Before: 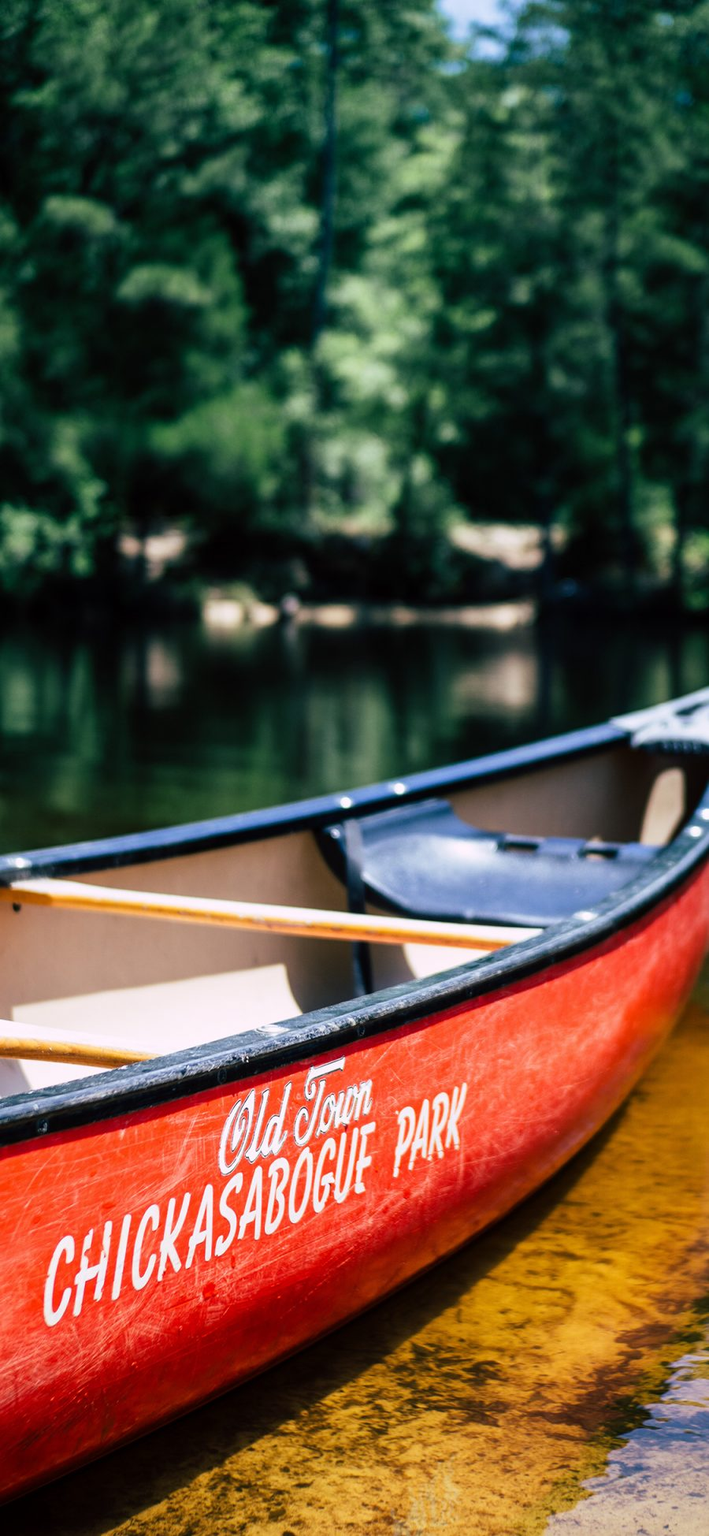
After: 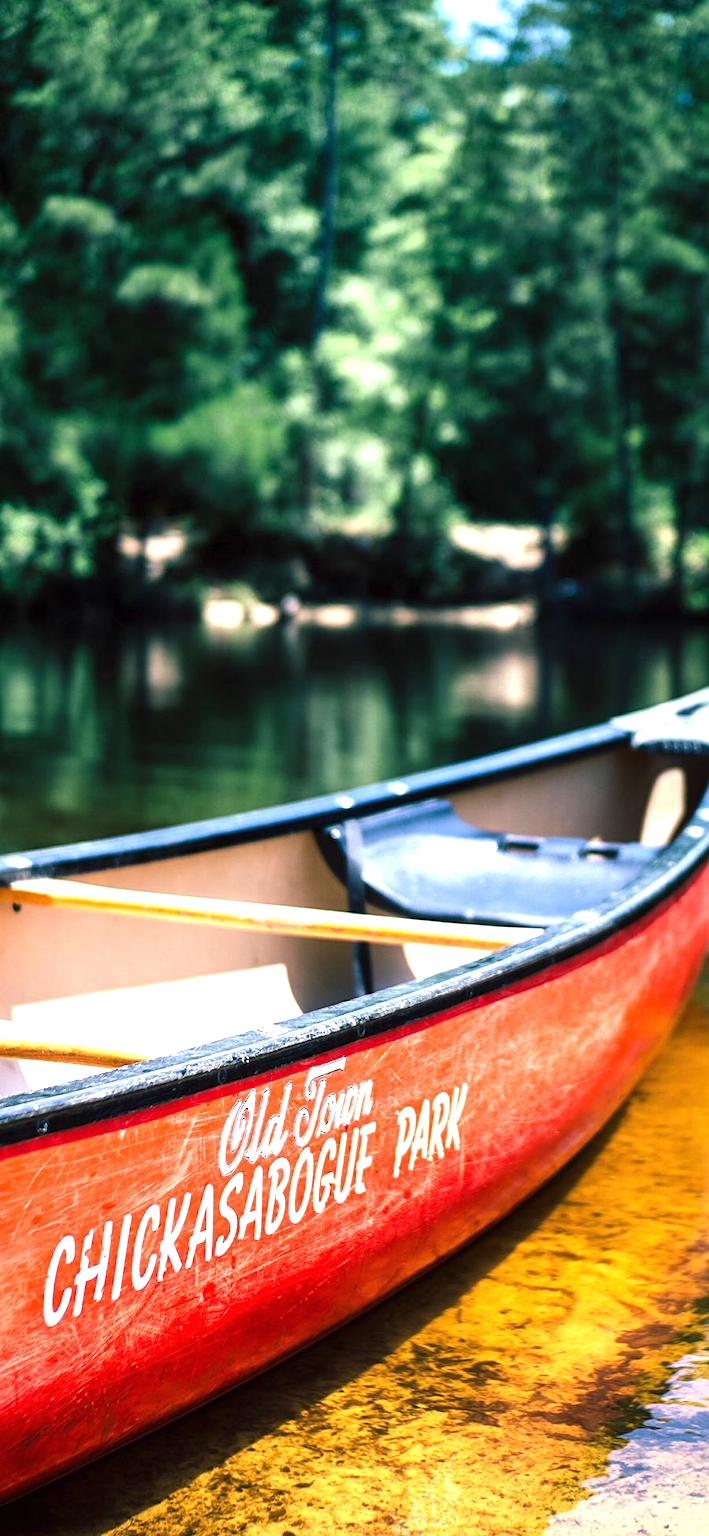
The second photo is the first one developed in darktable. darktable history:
exposure: black level correction 0, exposure 1.104 EV, compensate highlight preservation false
sharpen: amount 0.201
